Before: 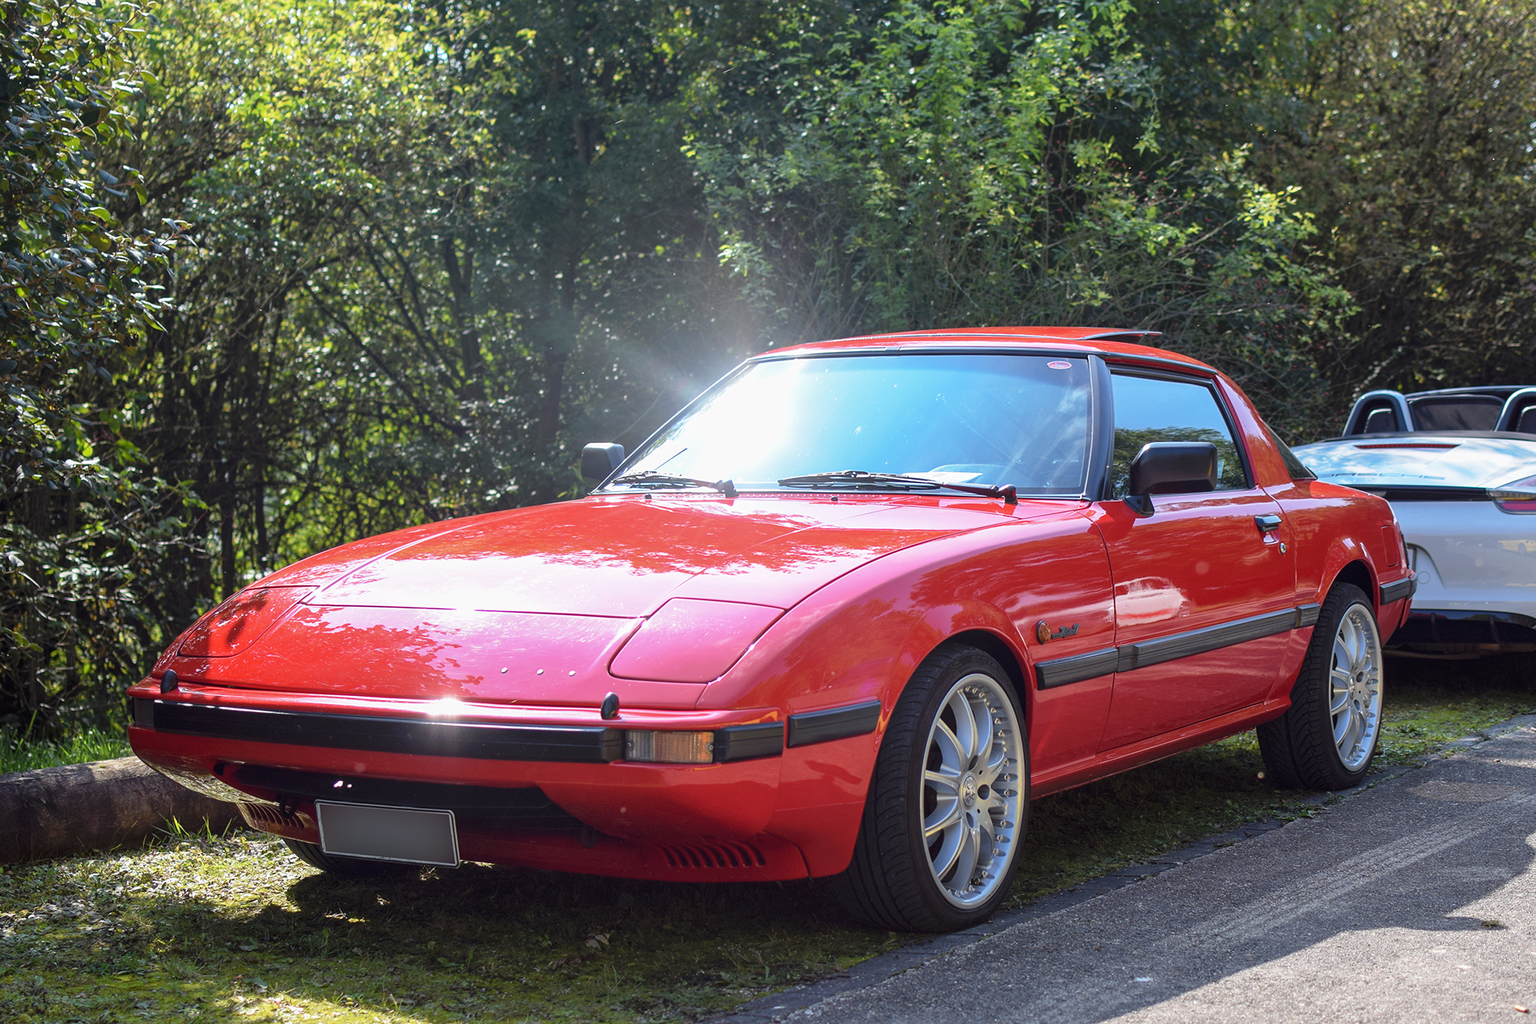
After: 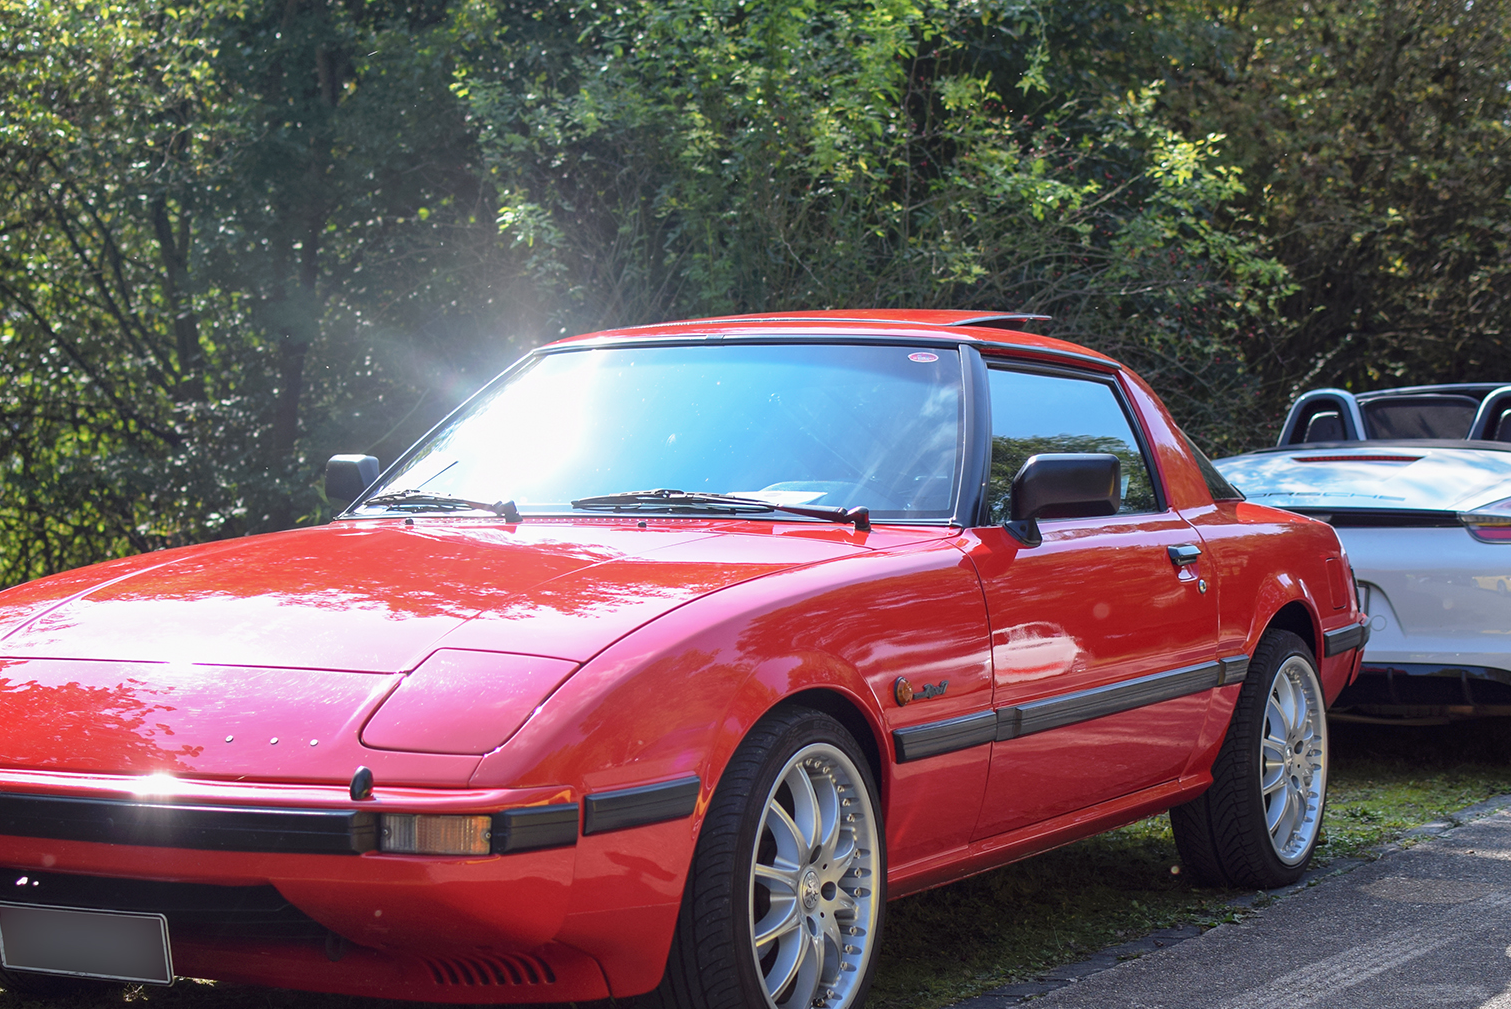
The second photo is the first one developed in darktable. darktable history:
crop and rotate: left 20.915%, top 7.757%, right 0.386%, bottom 13.35%
